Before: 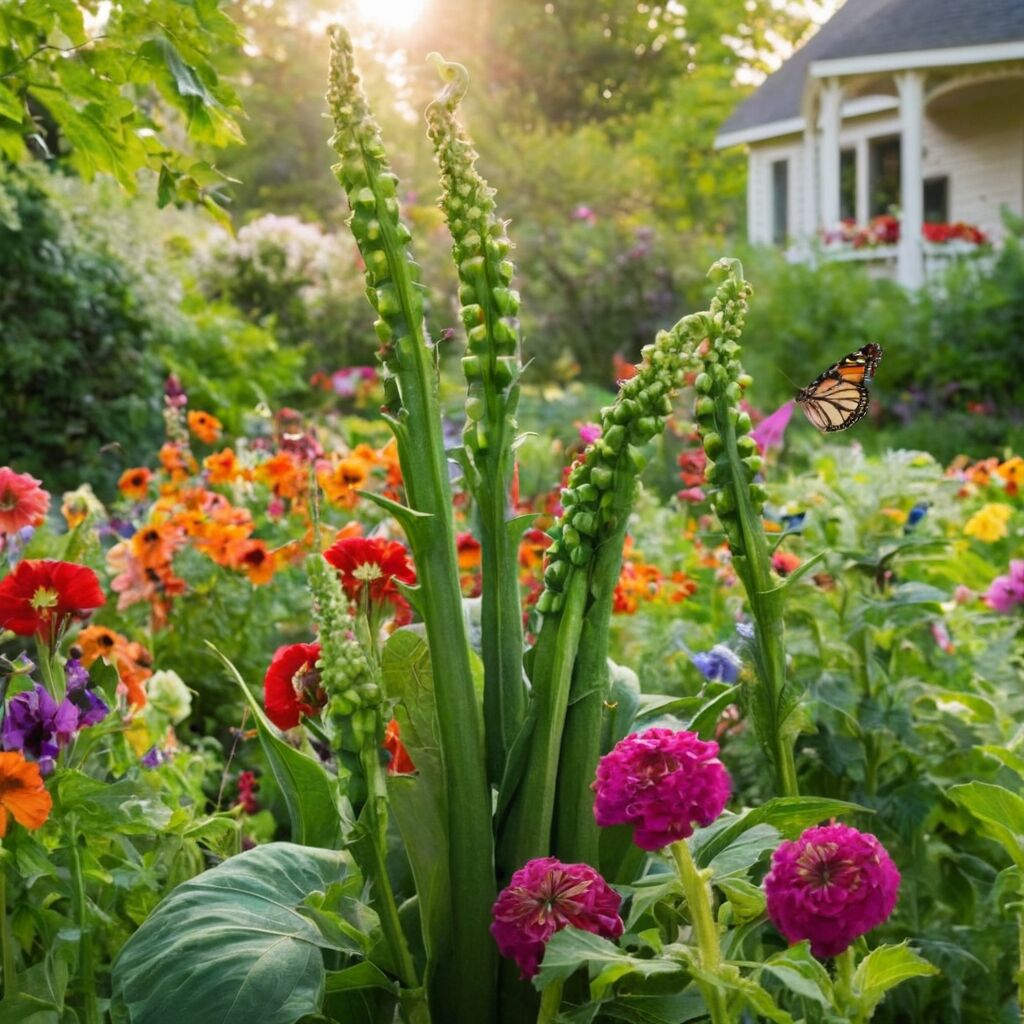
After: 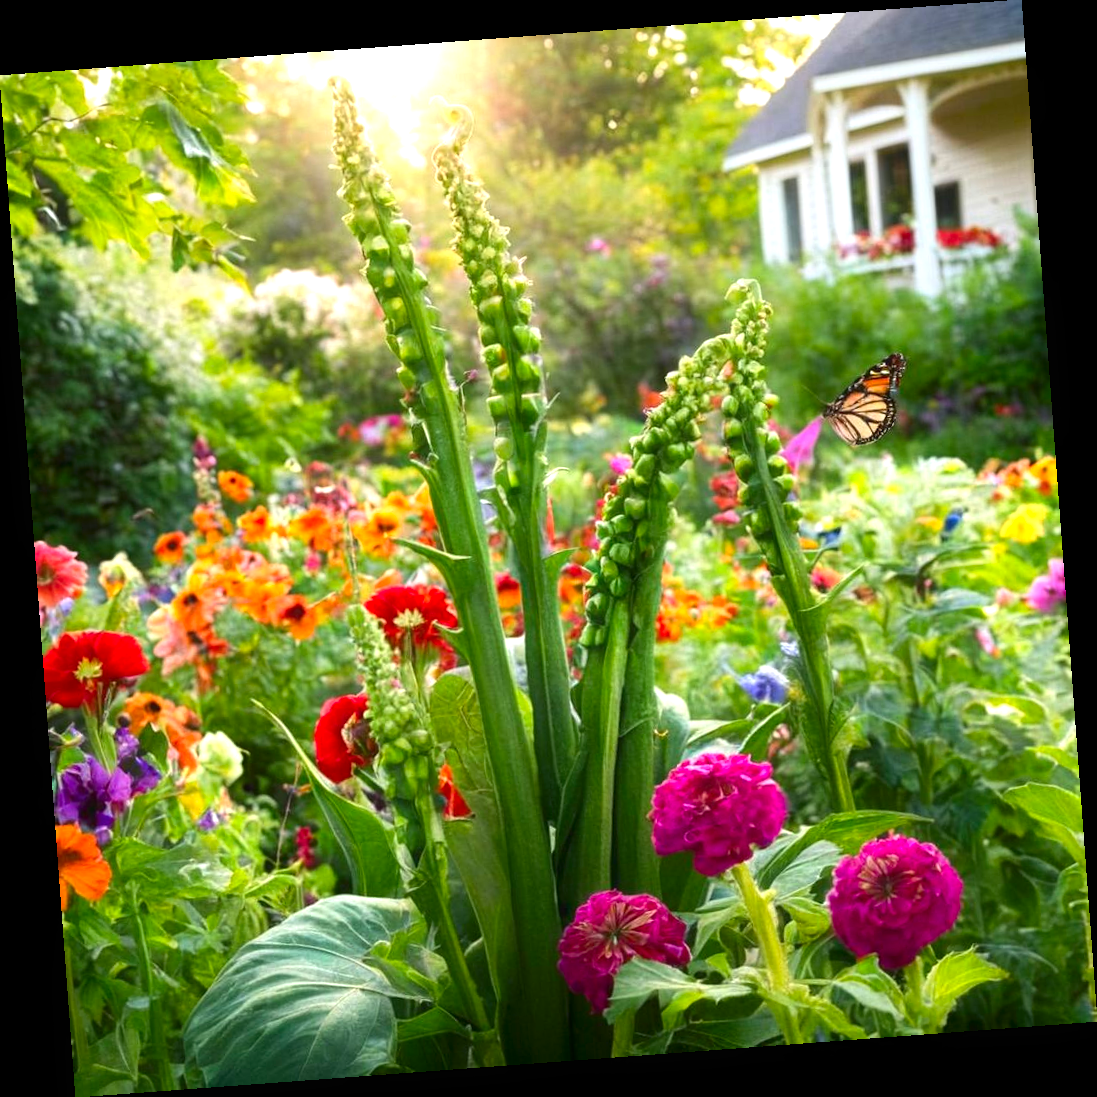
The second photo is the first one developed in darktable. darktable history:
contrast equalizer: y [[0.5, 0.496, 0.435, 0.435, 0.496, 0.5], [0.5 ×6], [0.5 ×6], [0 ×6], [0 ×6]]
contrast brightness saturation: contrast 0.07, brightness -0.13, saturation 0.06
exposure: exposure 0.921 EV, compensate highlight preservation false
rotate and perspective: rotation -4.25°, automatic cropping off
